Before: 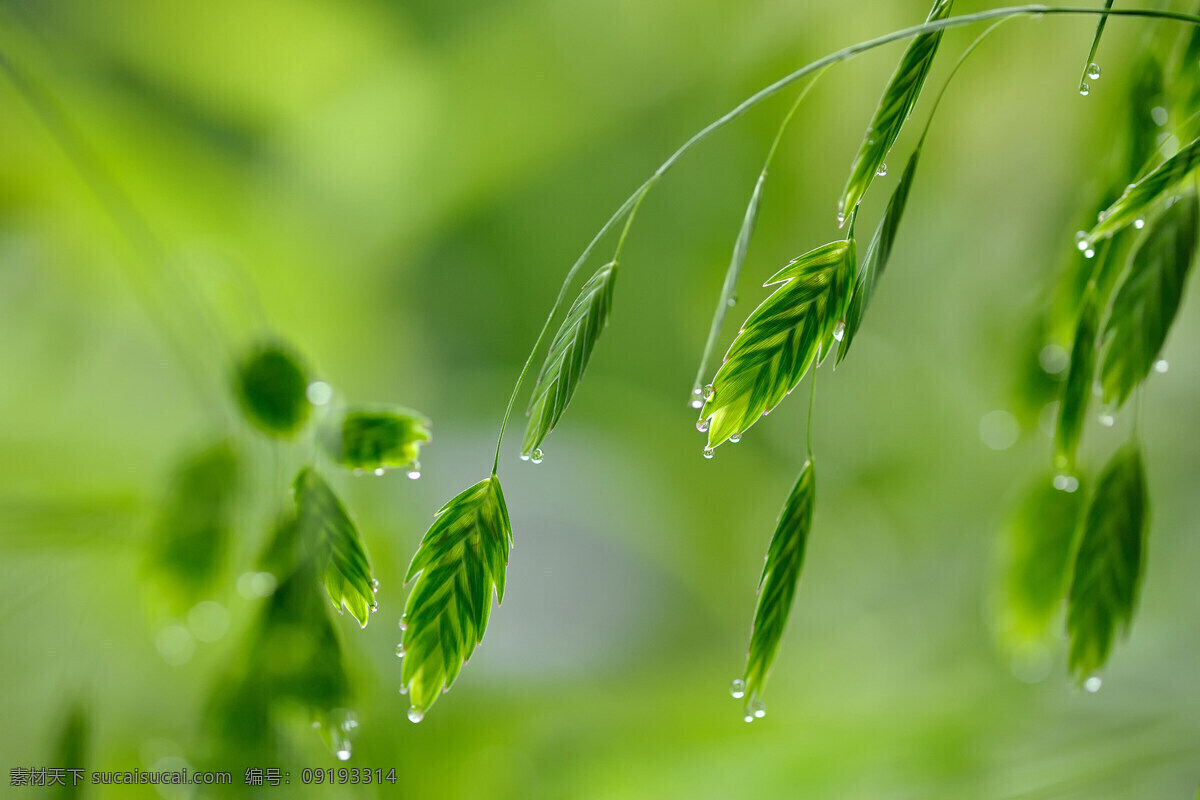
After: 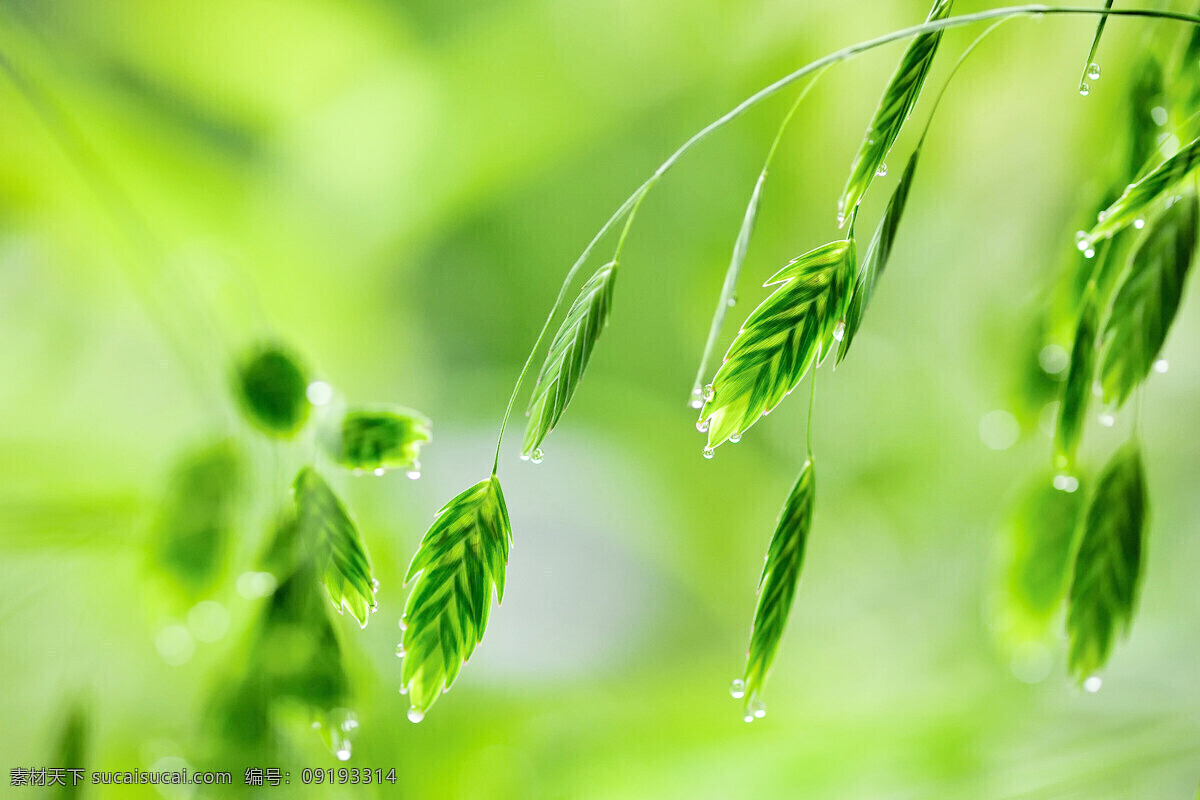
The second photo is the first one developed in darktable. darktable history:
filmic rgb: black relative exposure -5 EV, white relative exposure 3.5 EV, hardness 3.19, contrast 1.3, highlights saturation mix -50%
exposure: black level correction 0, exposure 0.9 EV, compensate highlight preservation false
